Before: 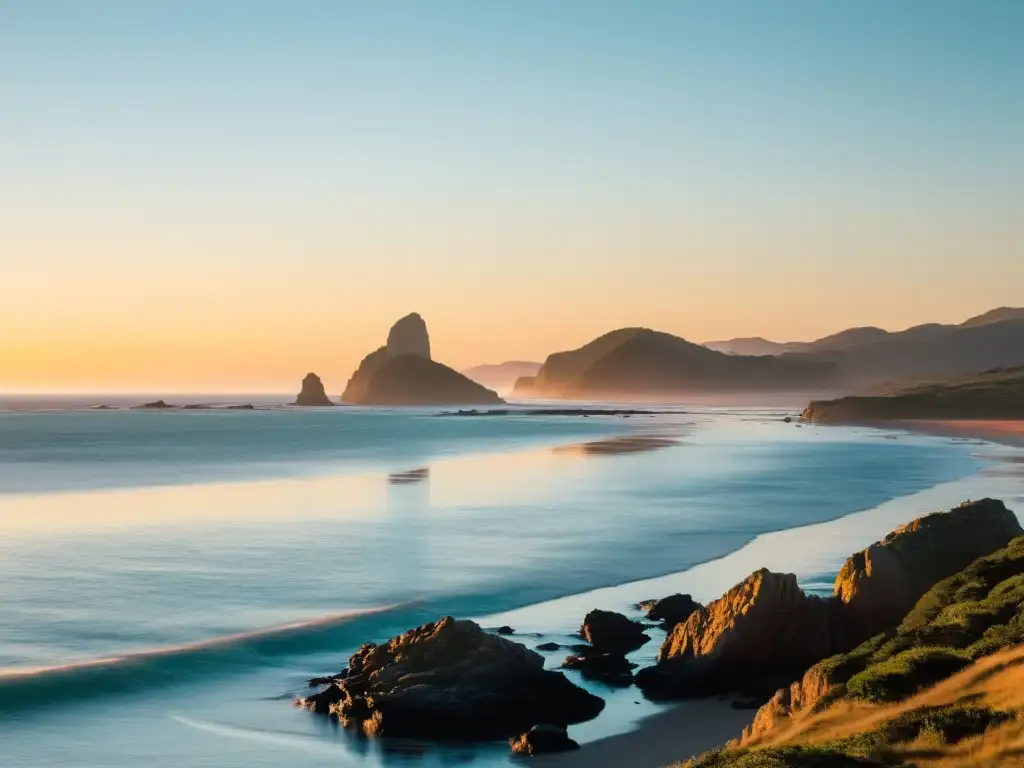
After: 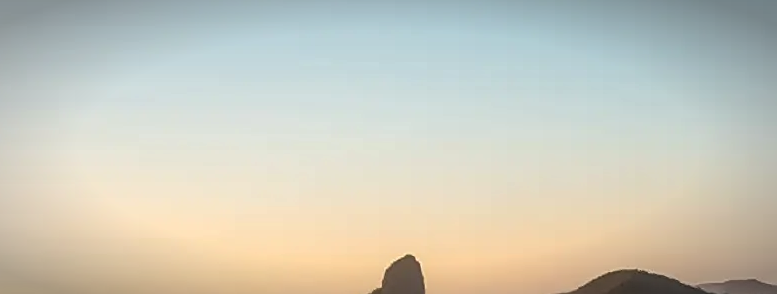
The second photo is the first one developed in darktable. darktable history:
crop: left 0.532%, top 7.638%, right 23.528%, bottom 54.073%
sharpen: on, module defaults
vignetting: automatic ratio true, unbound false
local contrast: on, module defaults
